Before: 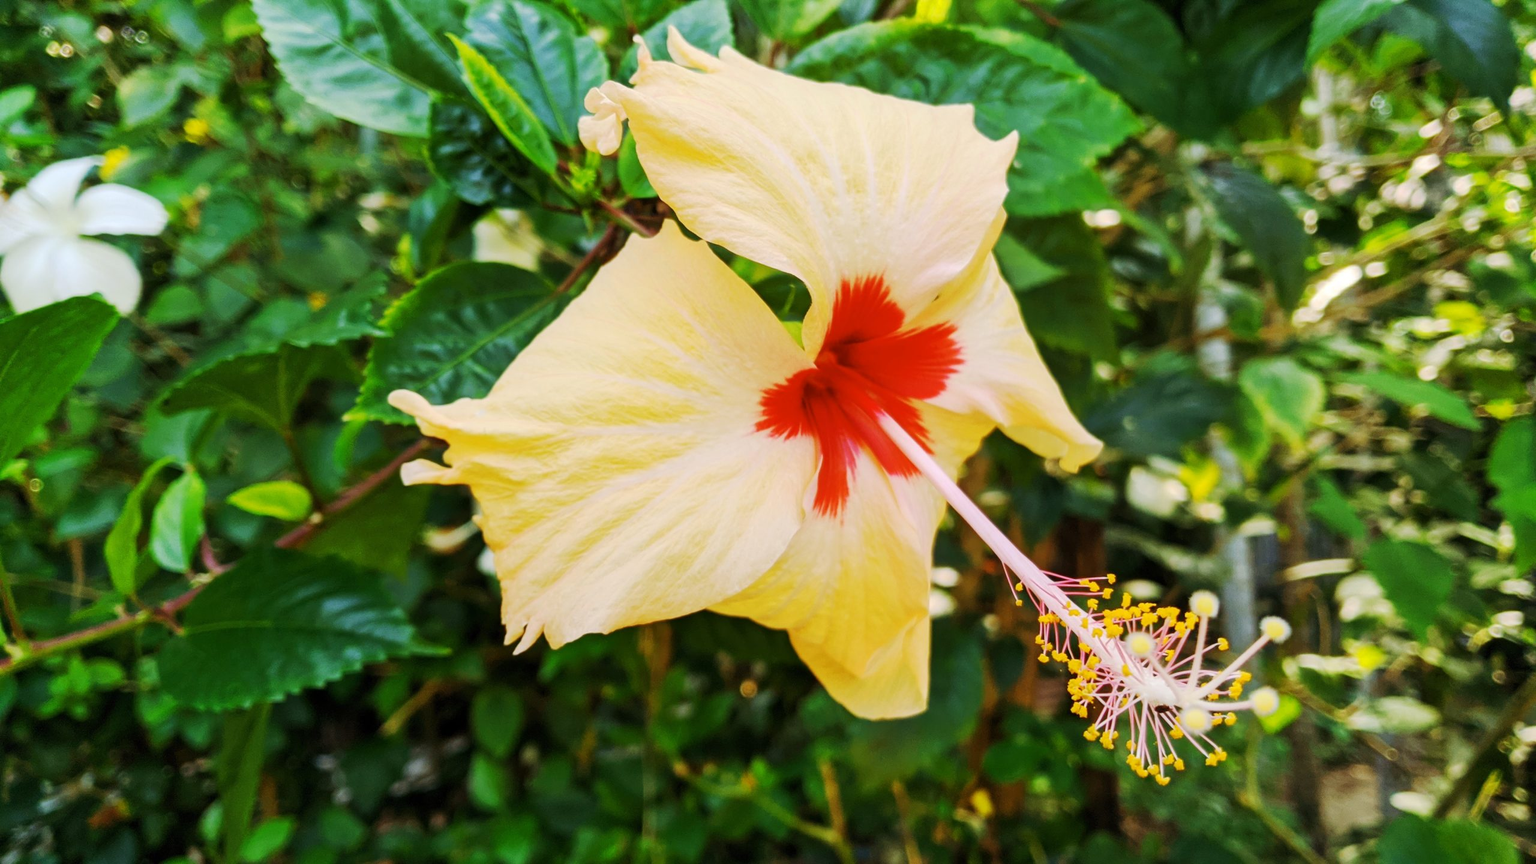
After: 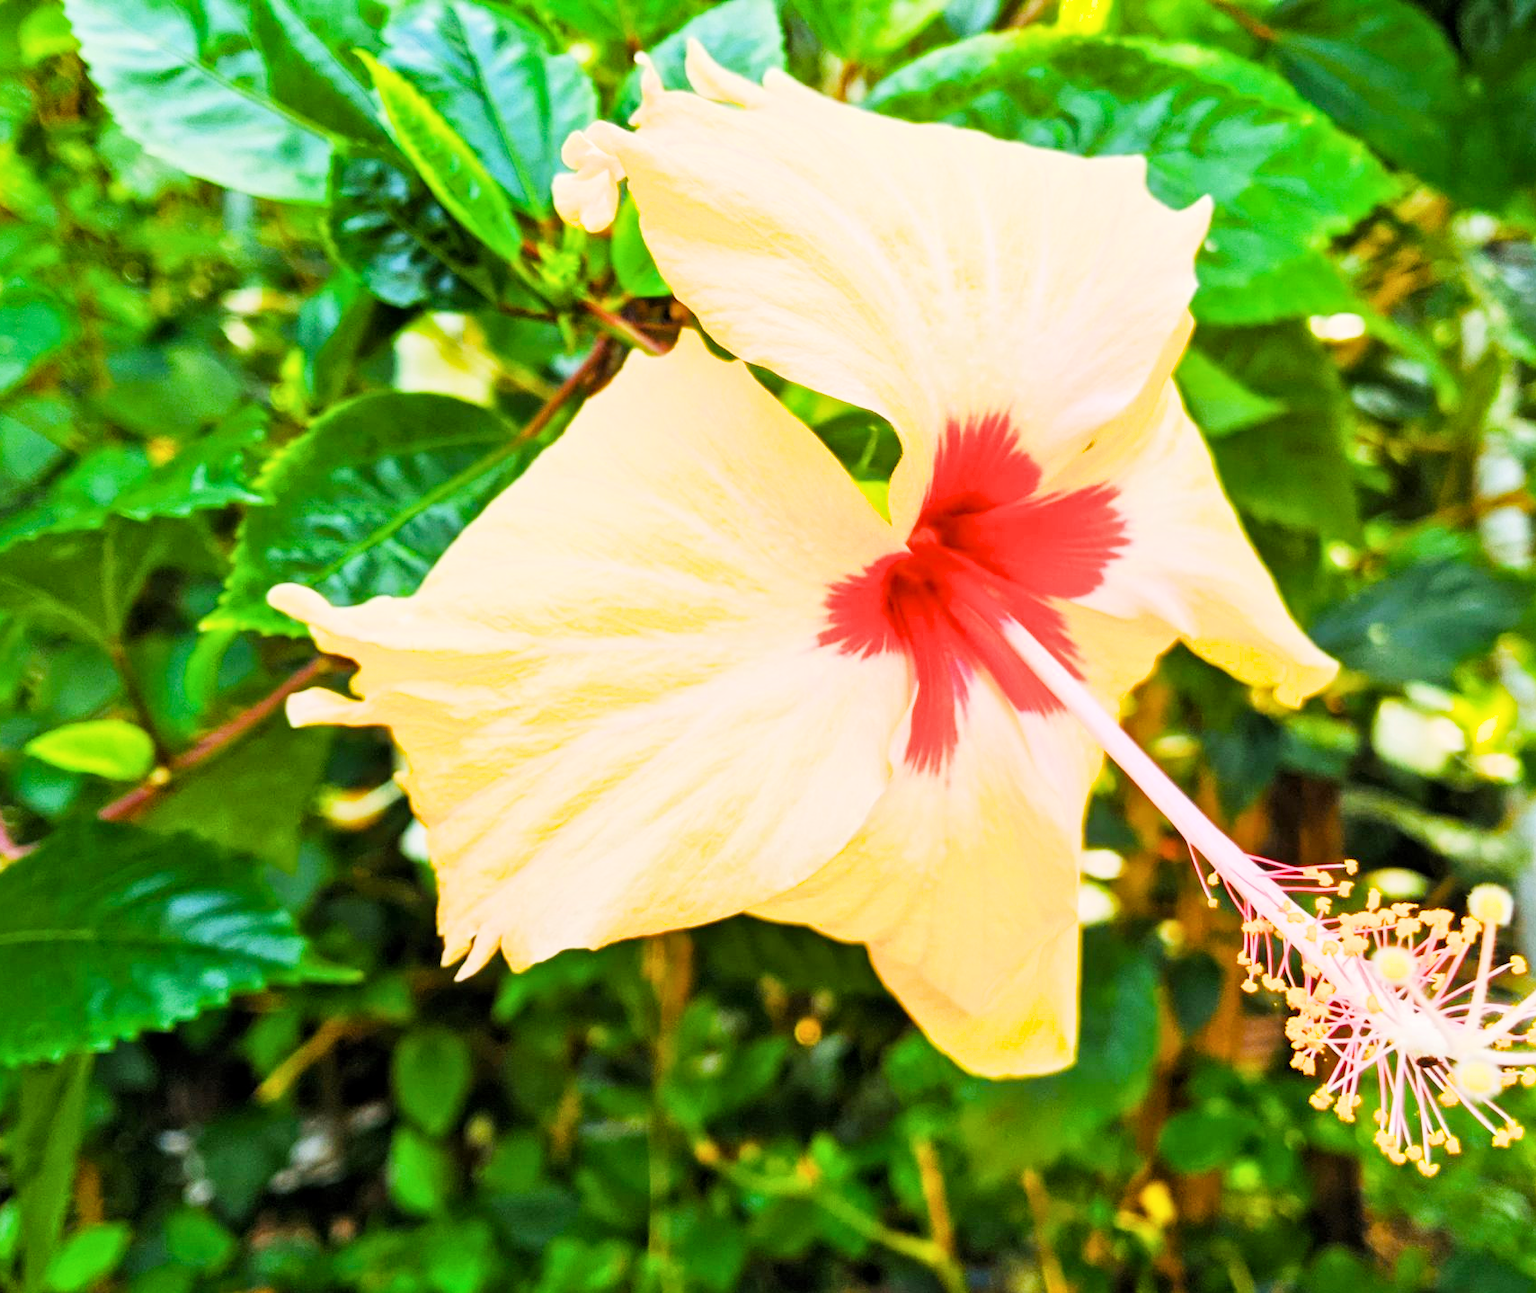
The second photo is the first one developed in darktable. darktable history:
local contrast: mode bilateral grid, contrast 29, coarseness 16, detail 116%, midtone range 0.2
color balance rgb: global offset › luminance 0.27%, perceptual saturation grading › global saturation 32.98%, perceptual brilliance grading › global brilliance 10.703%
exposure: black level correction 0, exposure 1.199 EV, compensate exposure bias true, compensate highlight preservation false
filmic rgb: black relative exposure -7.65 EV, white relative exposure 4.56 EV, threshold 2.99 EV, hardness 3.61, enable highlight reconstruction true
crop and rotate: left 13.633%, right 19.584%
